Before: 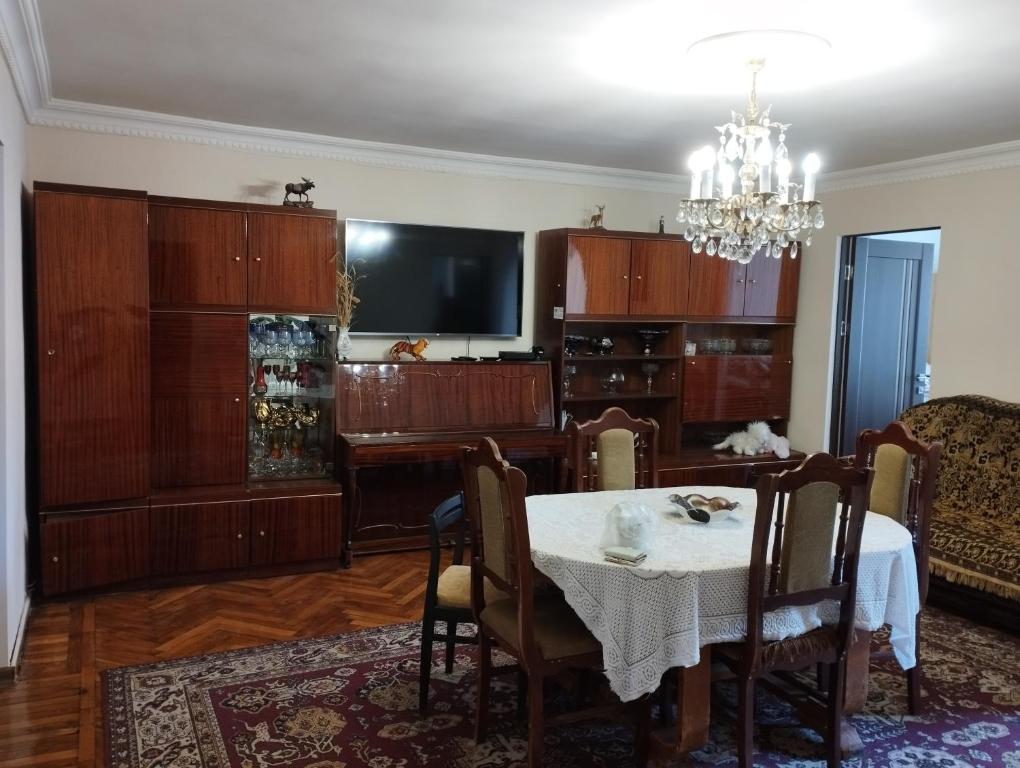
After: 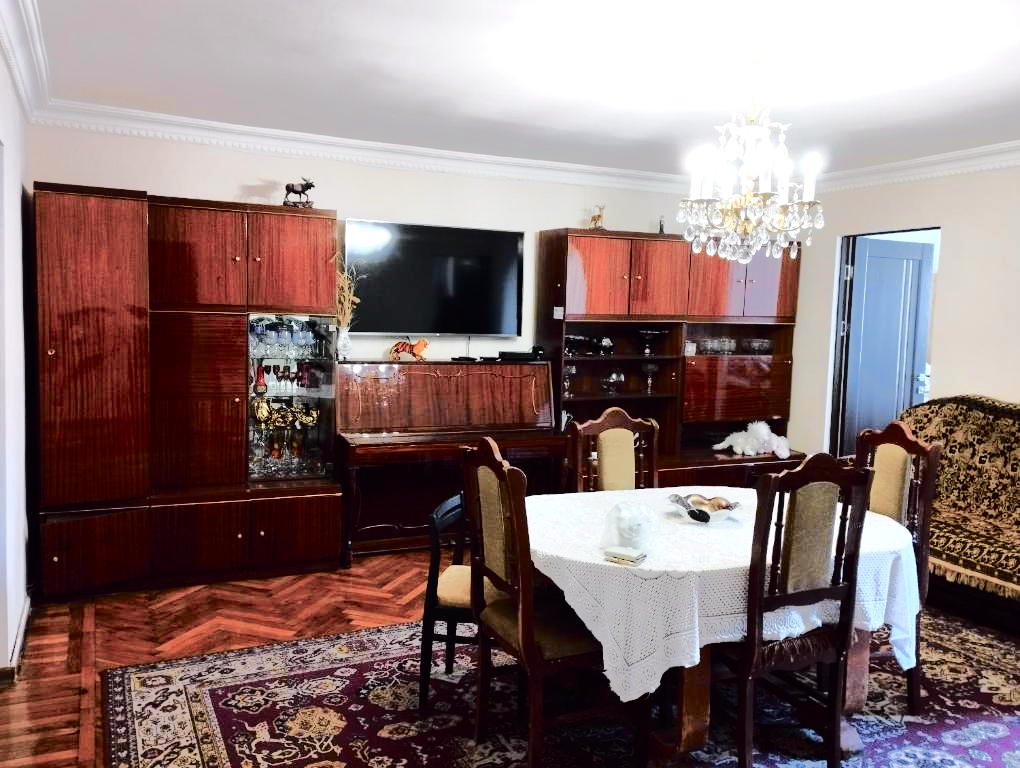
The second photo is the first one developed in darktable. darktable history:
exposure: exposure 0.489 EV, compensate exposure bias true, compensate highlight preservation false
tone curve: curves: ch0 [(0, 0) (0.105, 0.044) (0.195, 0.128) (0.283, 0.283) (0.384, 0.404) (0.485, 0.531) (0.638, 0.681) (0.795, 0.879) (1, 0.977)]; ch1 [(0, 0) (0.161, 0.092) (0.35, 0.33) (0.379, 0.401) (0.456, 0.469) (0.498, 0.503) (0.531, 0.537) (0.596, 0.621) (0.635, 0.671) (1, 1)]; ch2 [(0, 0) (0.371, 0.362) (0.437, 0.437) (0.483, 0.484) (0.53, 0.515) (0.56, 0.58) (0.622, 0.606) (1, 1)], color space Lab, independent channels, preserve colors none
tone equalizer: -8 EV -0.53 EV, -7 EV -0.315 EV, -6 EV -0.09 EV, -5 EV 0.402 EV, -4 EV 0.969 EV, -3 EV 0.786 EV, -2 EV -0.006 EV, -1 EV 0.135 EV, +0 EV -0.021 EV, edges refinement/feathering 500, mask exposure compensation -1.57 EV, preserve details no
